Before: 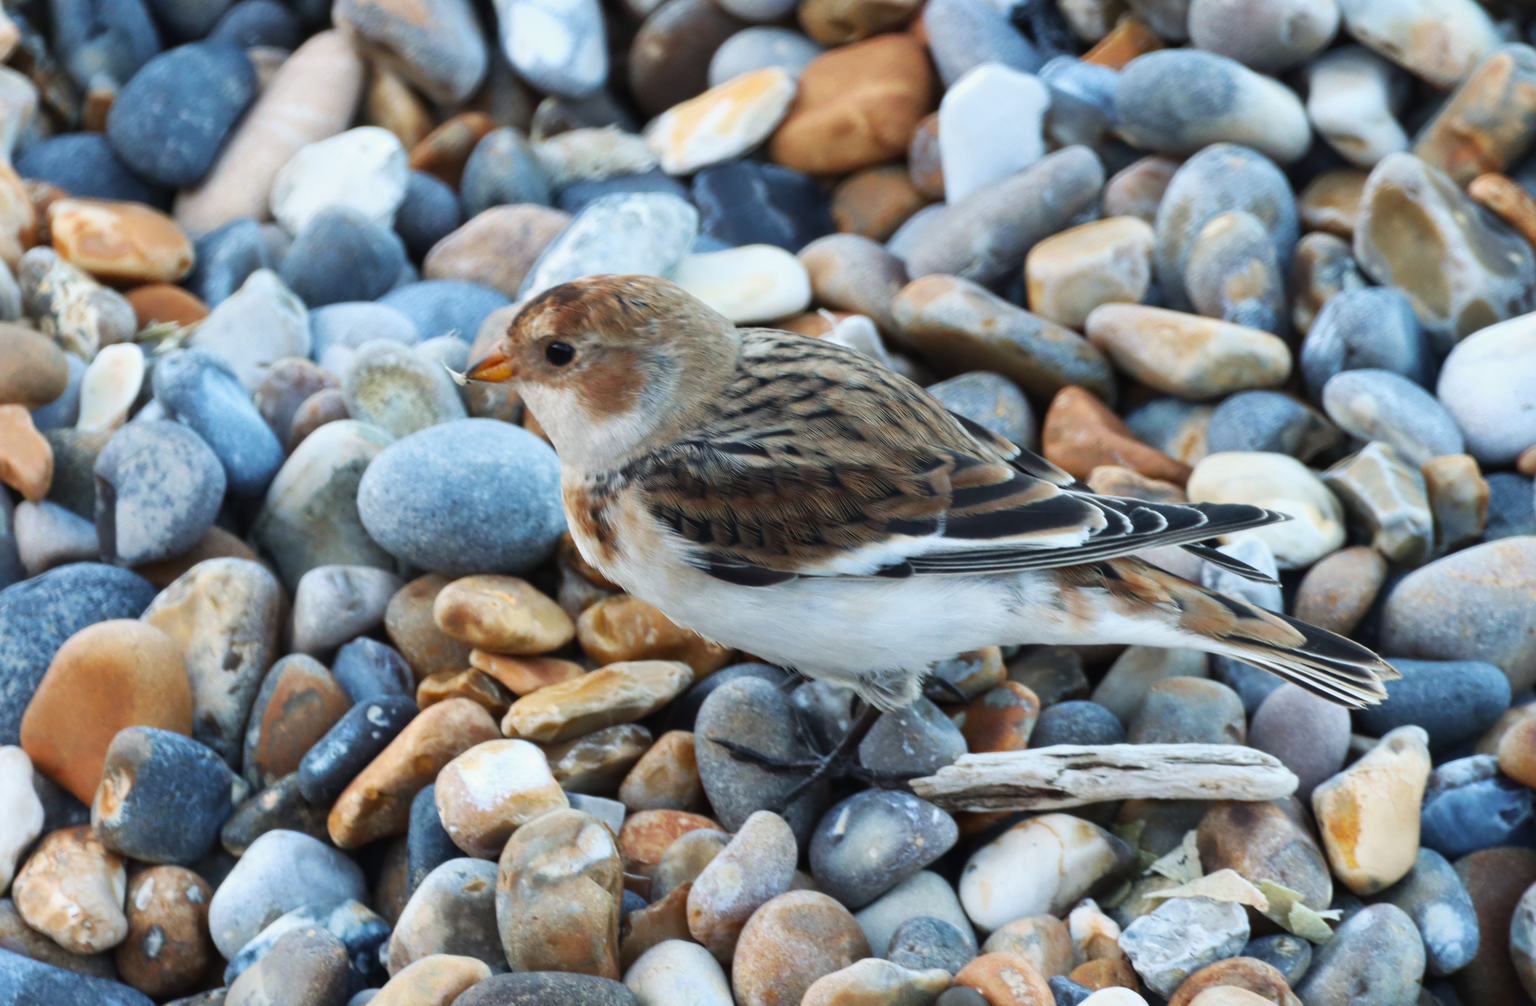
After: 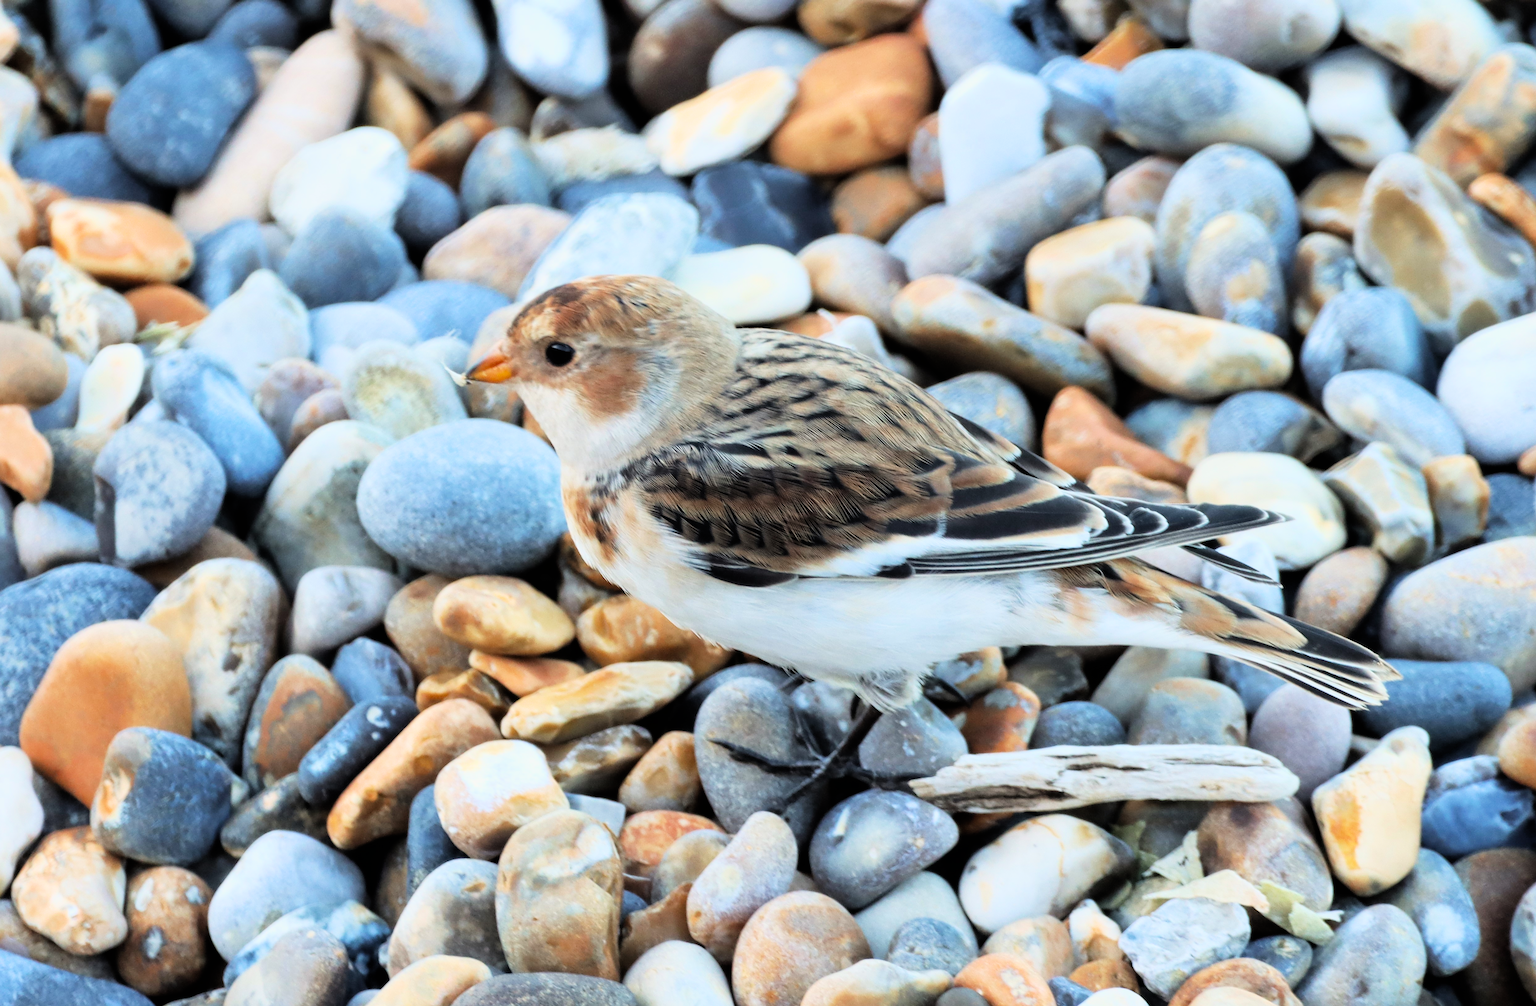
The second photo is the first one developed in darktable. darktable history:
crop: left 0.075%
filmic rgb: black relative exposure -5.02 EV, white relative exposure 3.99 EV, hardness 2.88, contrast 1.098, color science v6 (2022)
exposure: exposure 1.001 EV, compensate highlight preservation false
sharpen: on, module defaults
